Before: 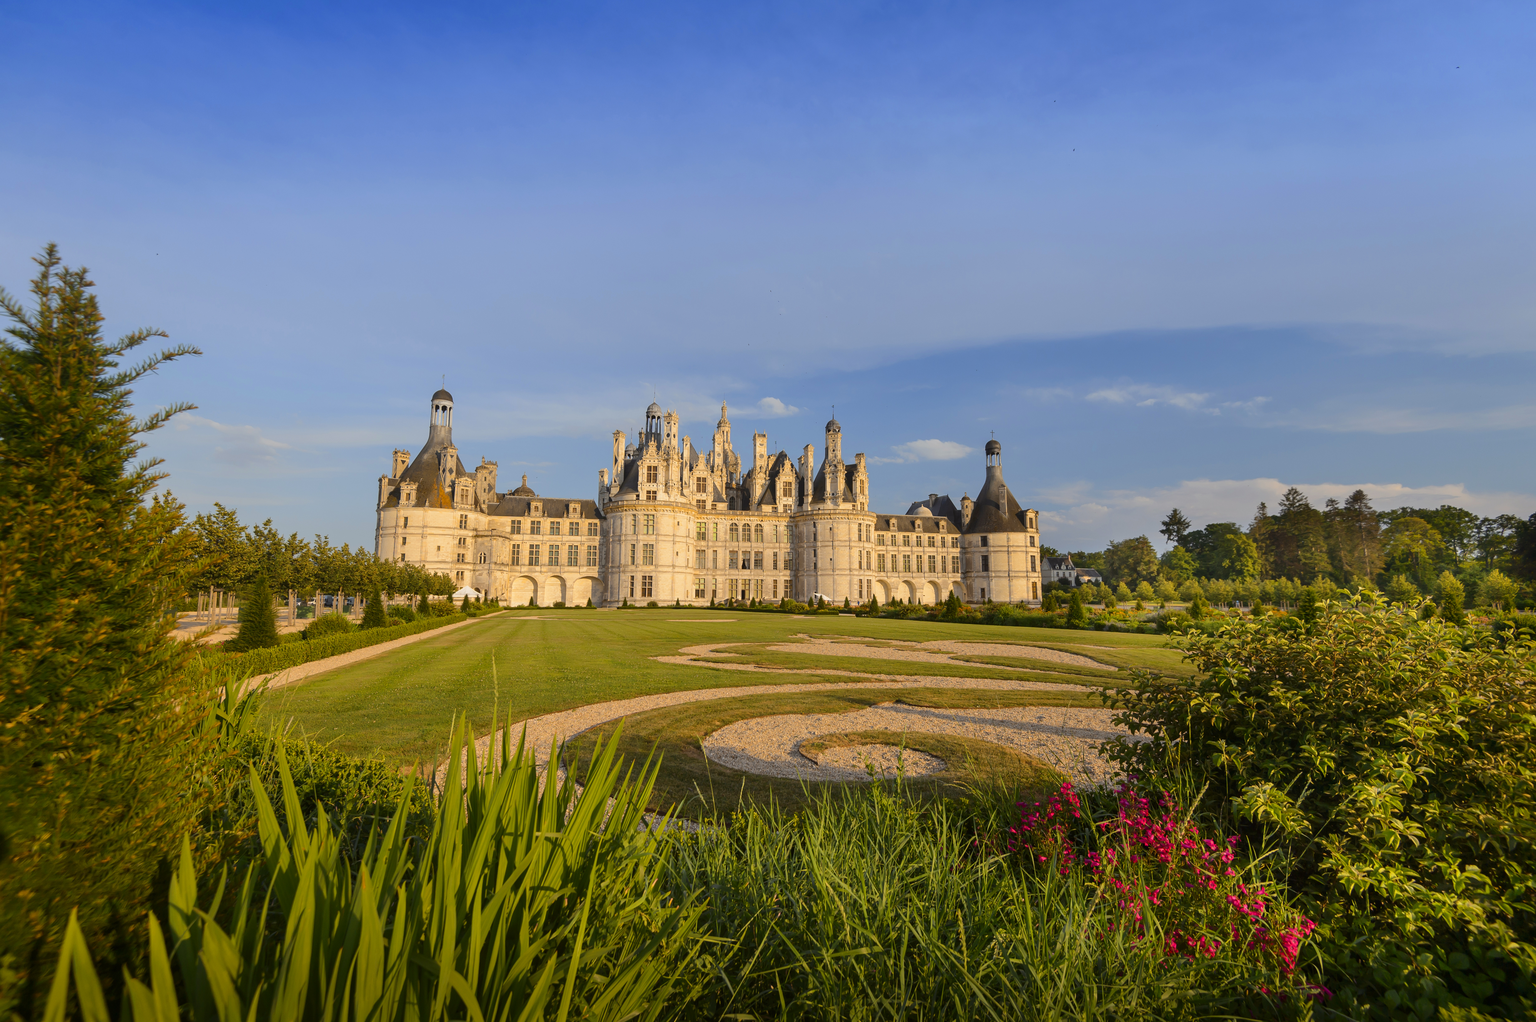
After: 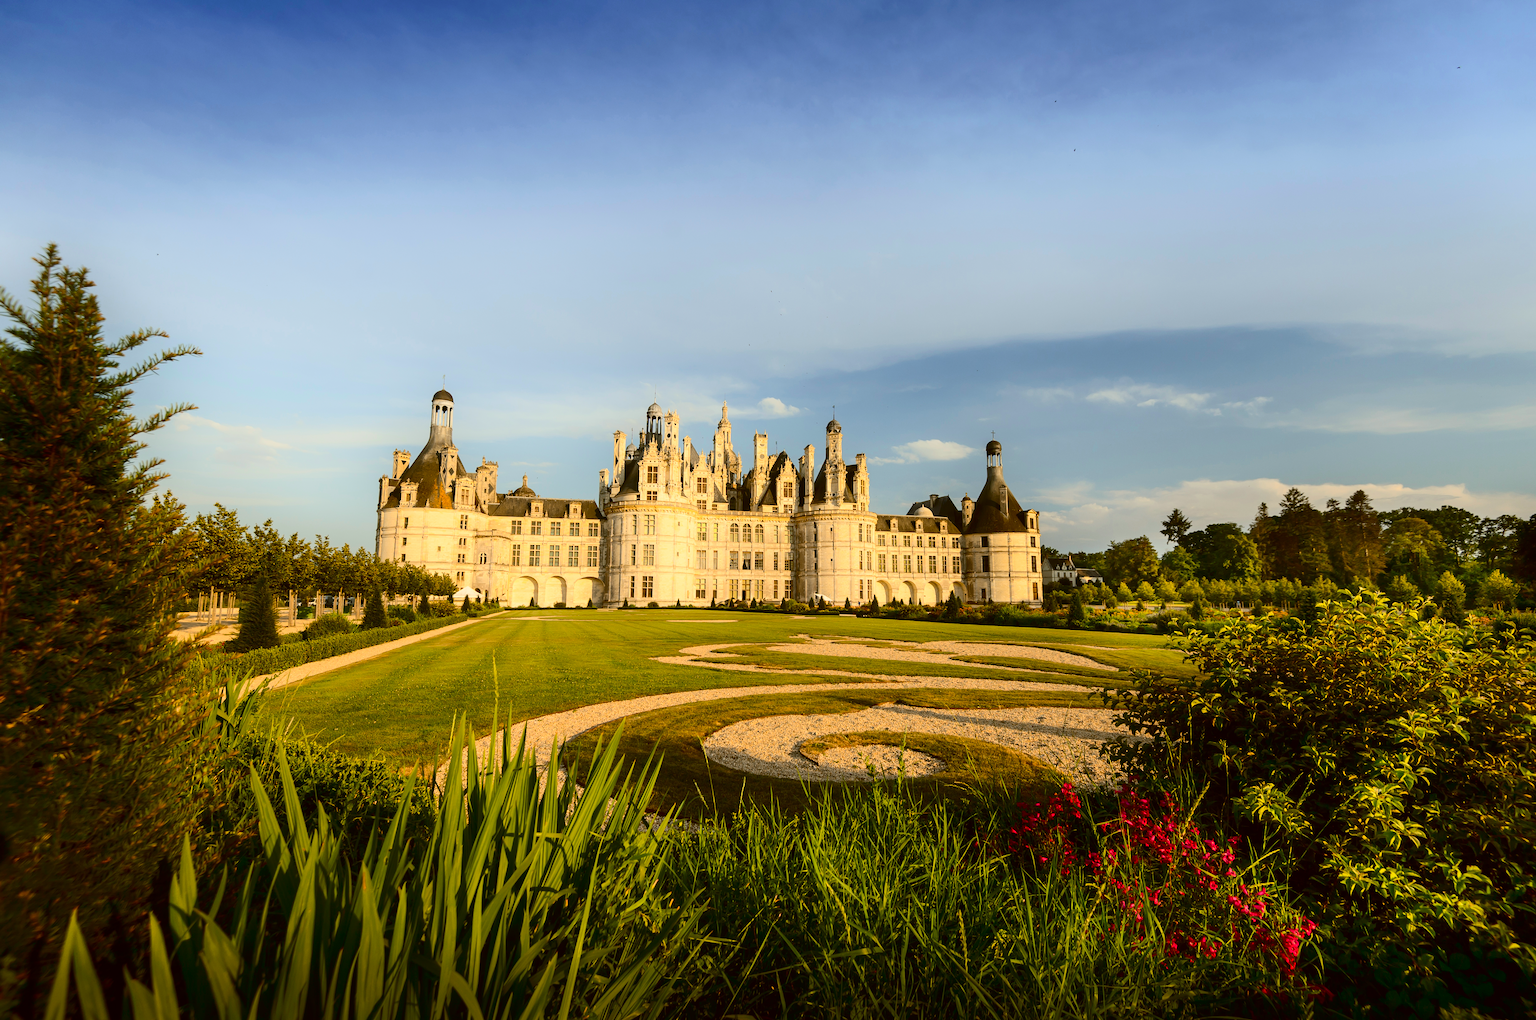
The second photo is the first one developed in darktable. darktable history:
crop: top 0.05%, bottom 0.098%
shadows and highlights: shadows -40.15, highlights 62.88, soften with gaussian
contrast brightness saturation: contrast 0.28
color correction: highlights a* -1.43, highlights b* 10.12, shadows a* 0.395, shadows b* 19.35
